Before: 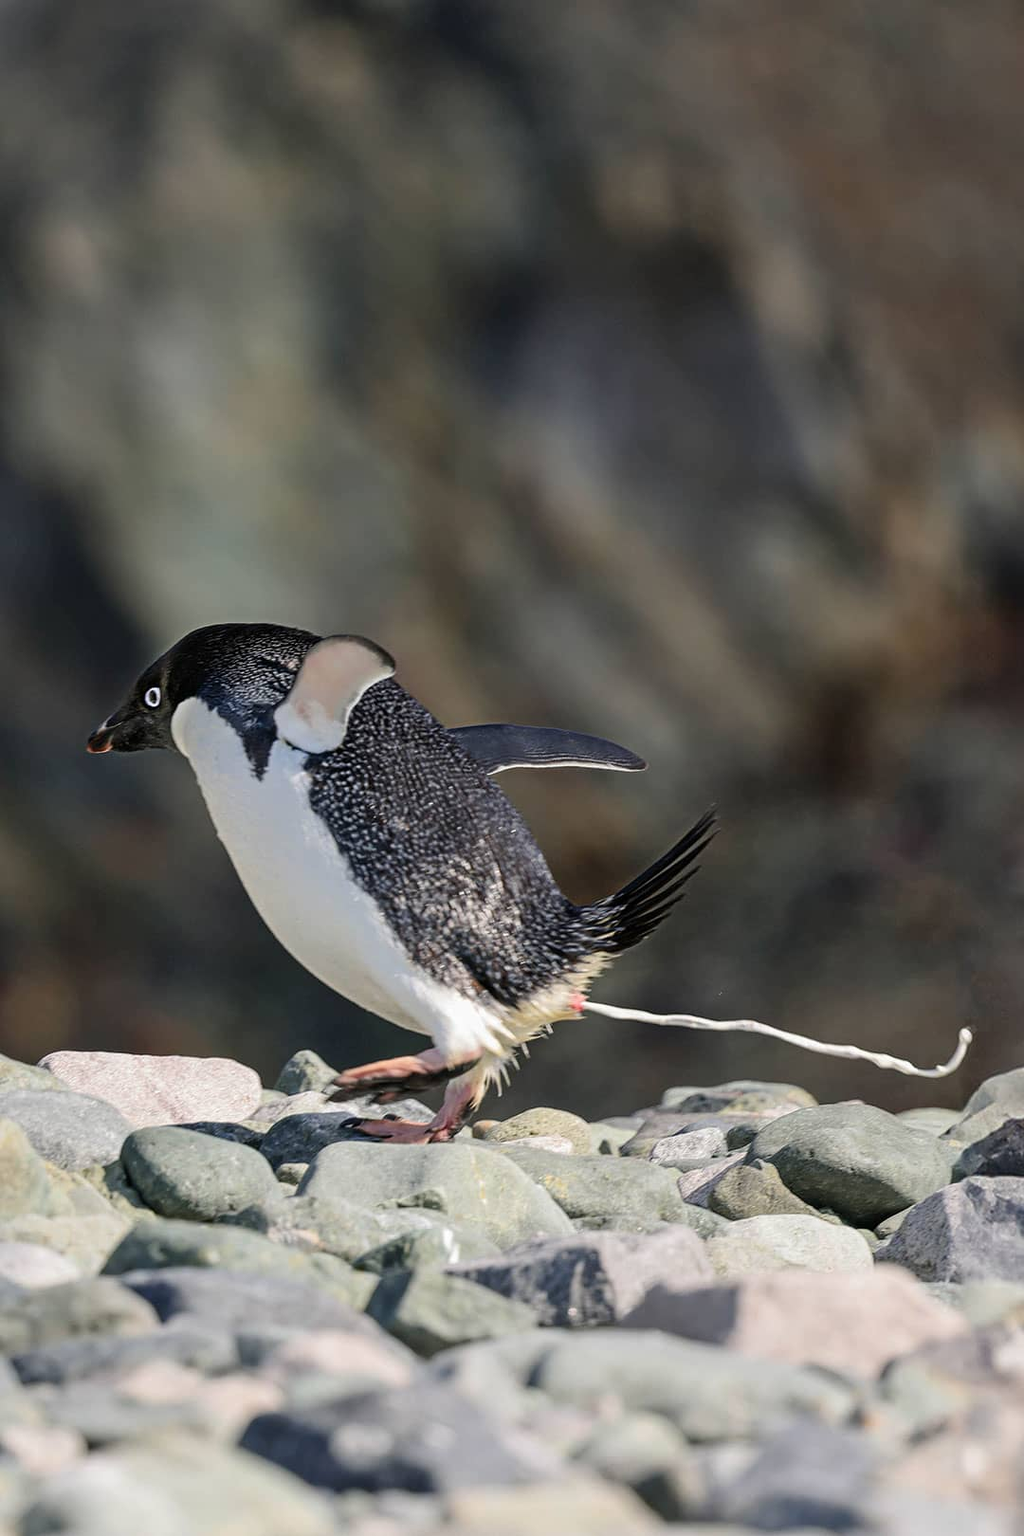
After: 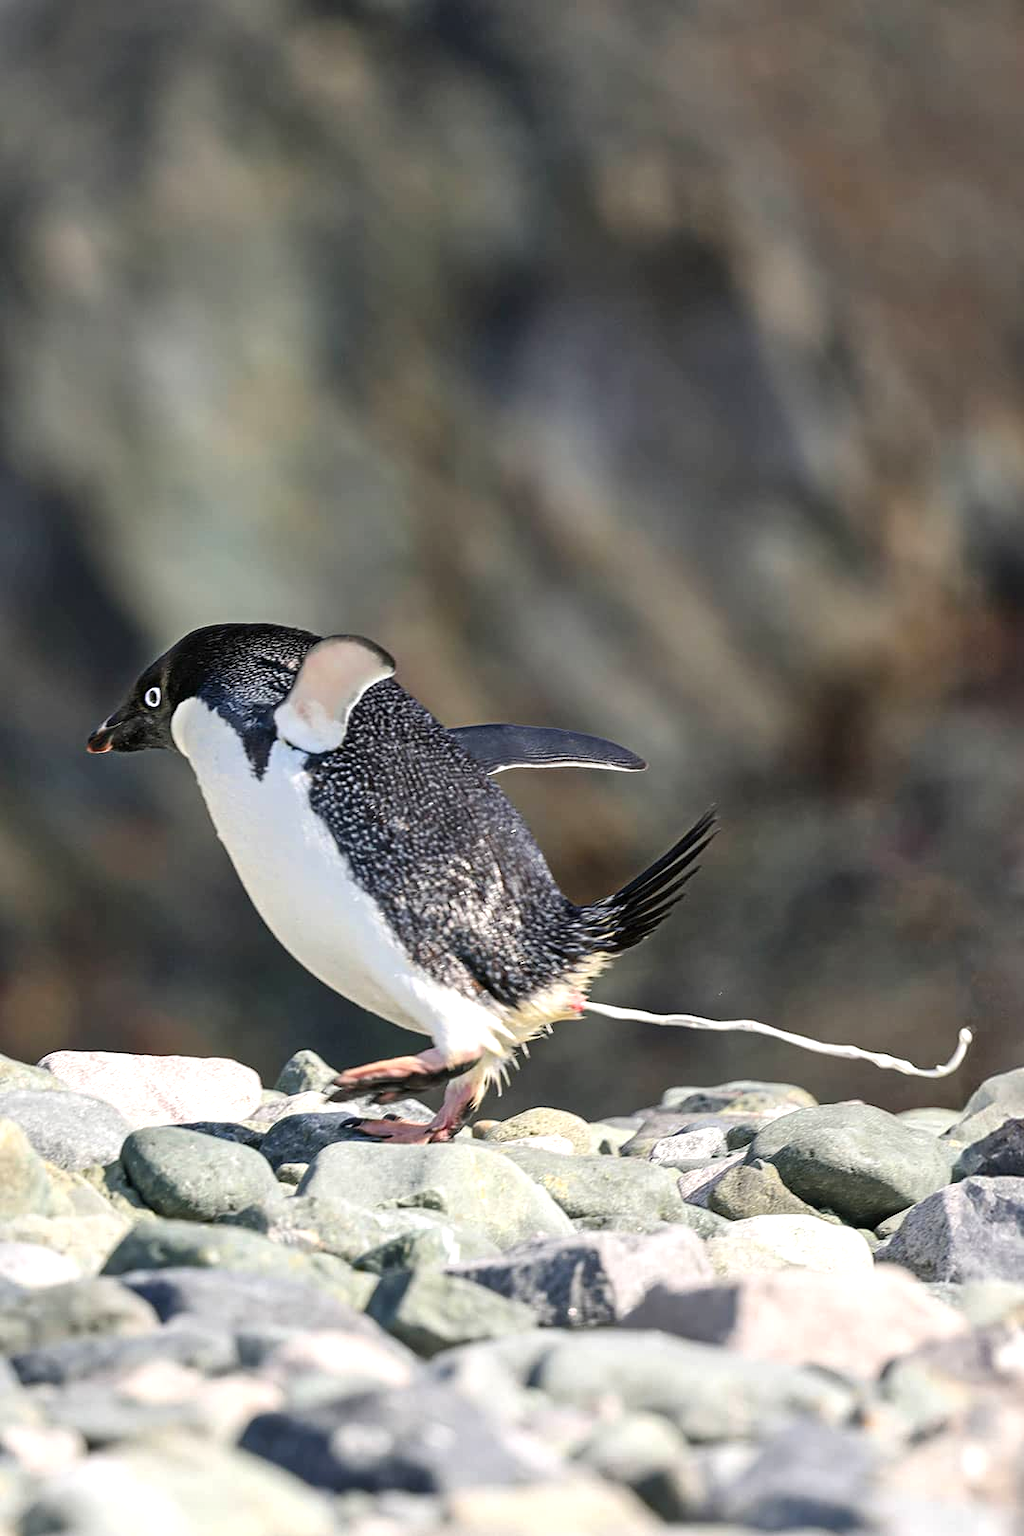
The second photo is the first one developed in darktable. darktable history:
shadows and highlights: shadows 37.24, highlights -27.15, soften with gaussian
exposure: black level correction 0, exposure 0.596 EV, compensate exposure bias true, compensate highlight preservation false
